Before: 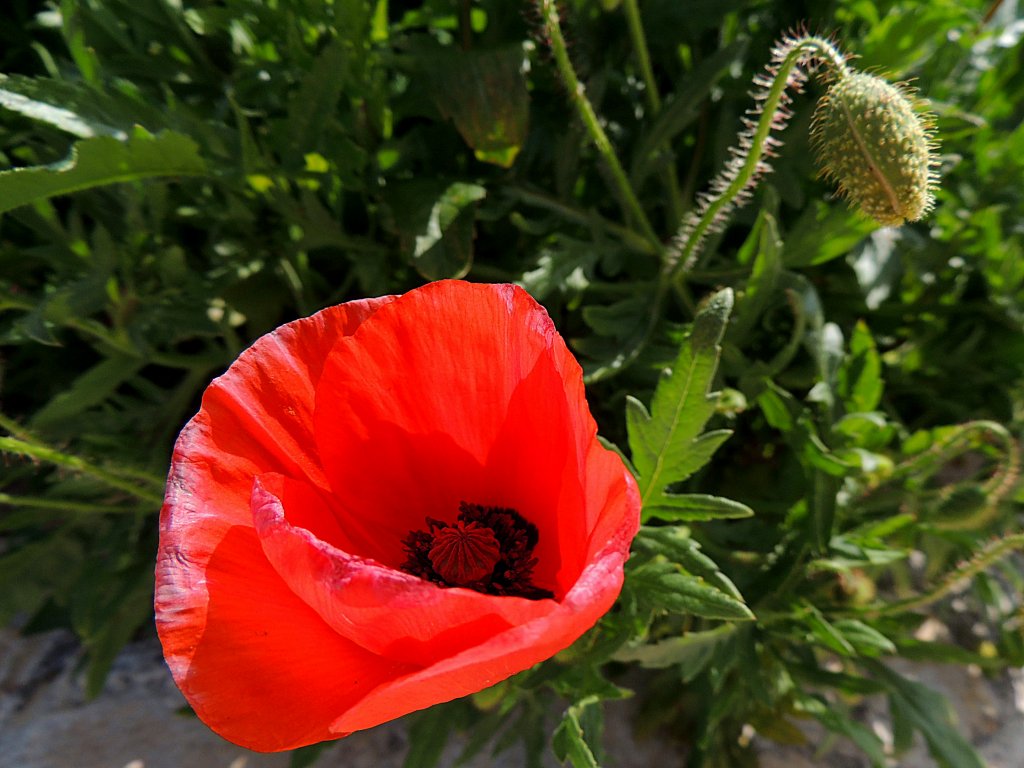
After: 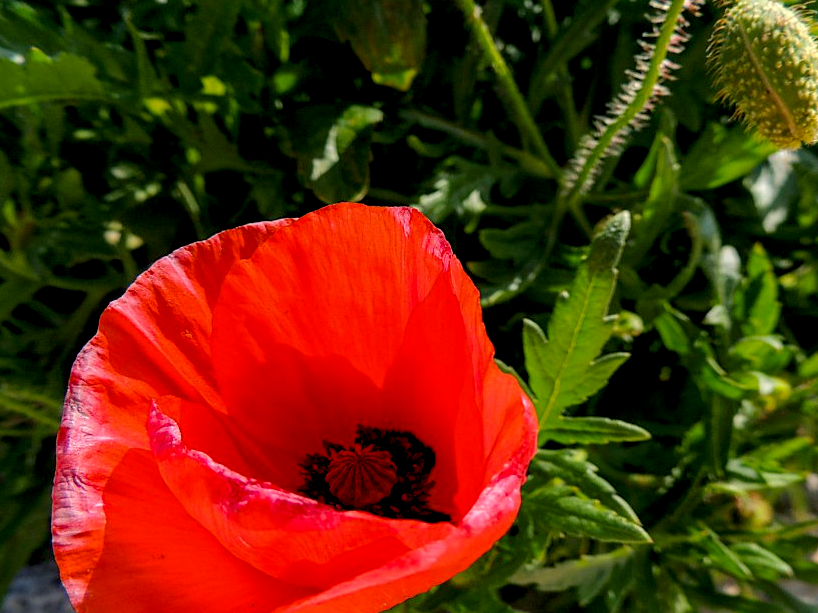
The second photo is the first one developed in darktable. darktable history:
crop and rotate: left 10.071%, top 10.071%, right 10.02%, bottom 10.02%
color balance rgb: shadows lift › chroma 2%, shadows lift › hue 217.2°, power › hue 60°, highlights gain › chroma 1%, highlights gain › hue 69.6°, global offset › luminance -0.5%, perceptual saturation grading › global saturation 15%, global vibrance 15%
local contrast: on, module defaults
